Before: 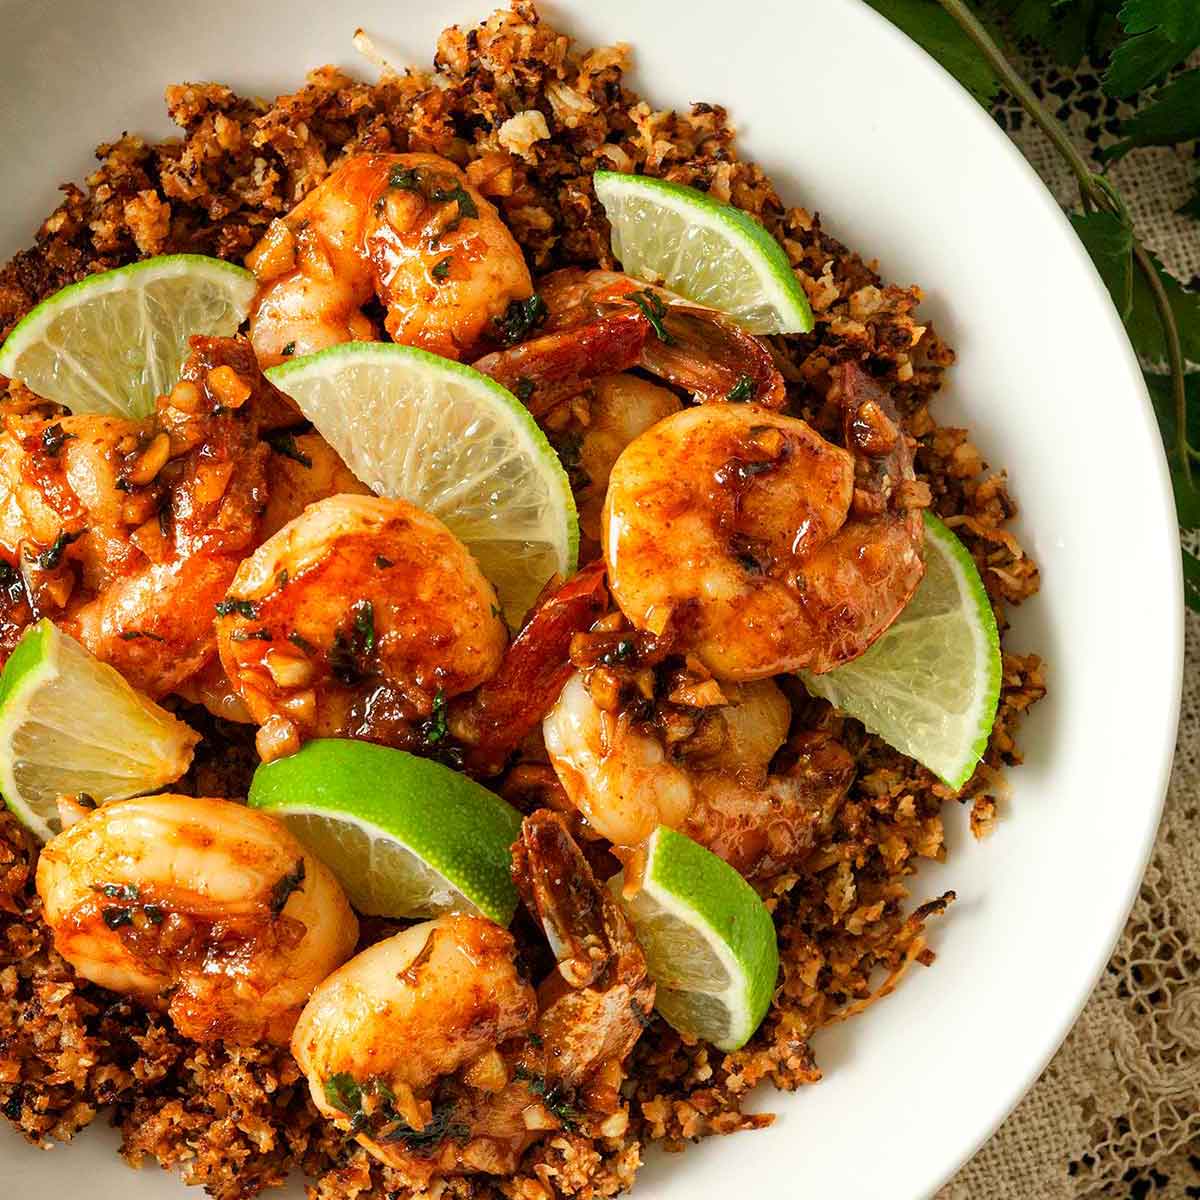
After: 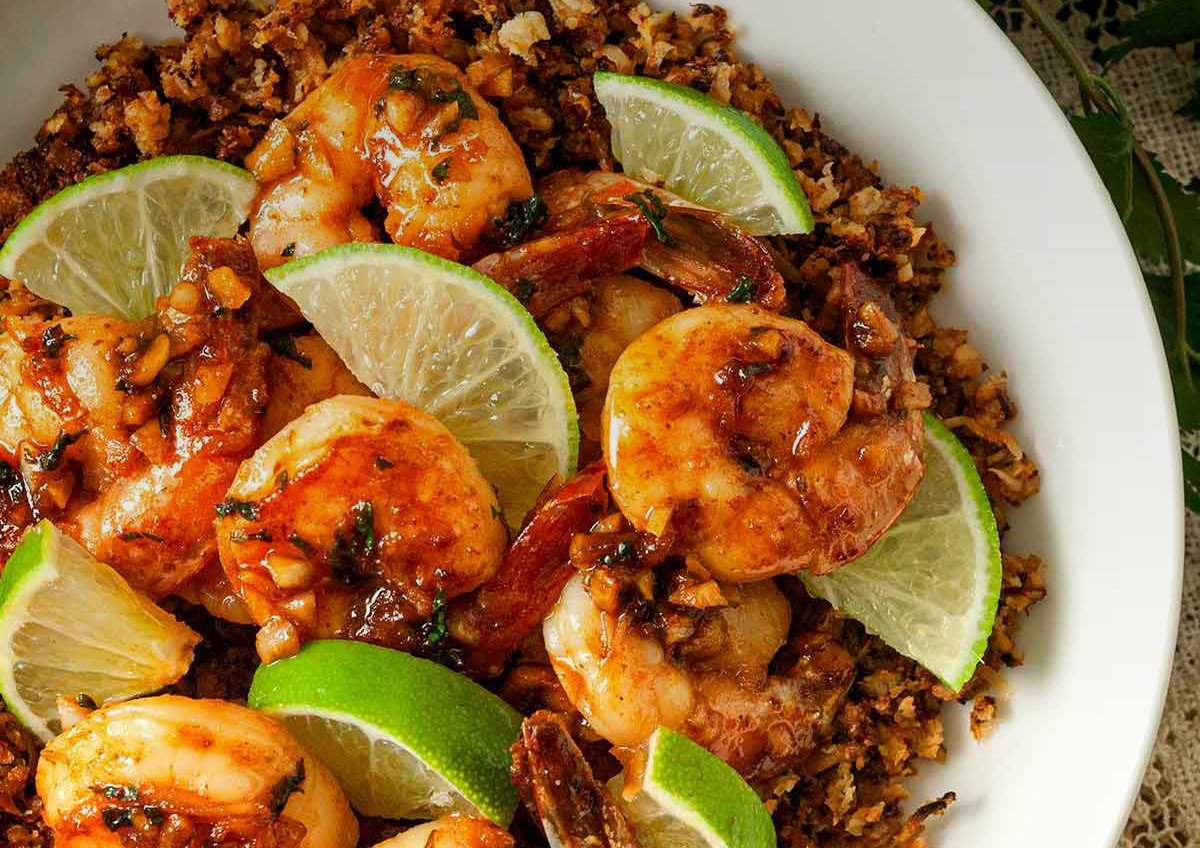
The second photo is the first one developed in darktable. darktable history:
crop and rotate: top 8.293%, bottom 20.996%
graduated density: on, module defaults
exposure: exposure -0.021 EV, compensate highlight preservation false
